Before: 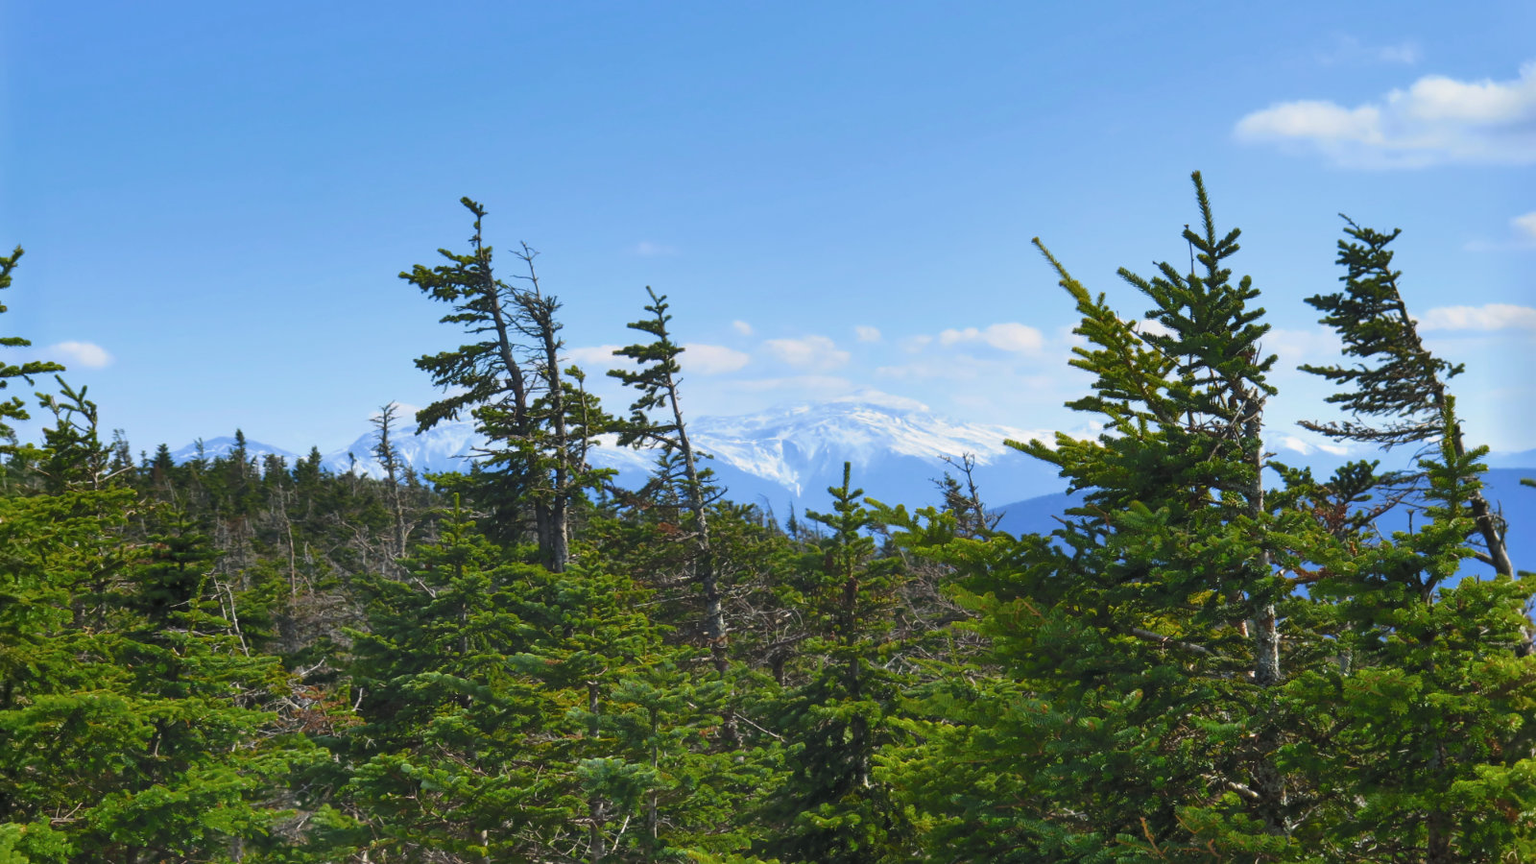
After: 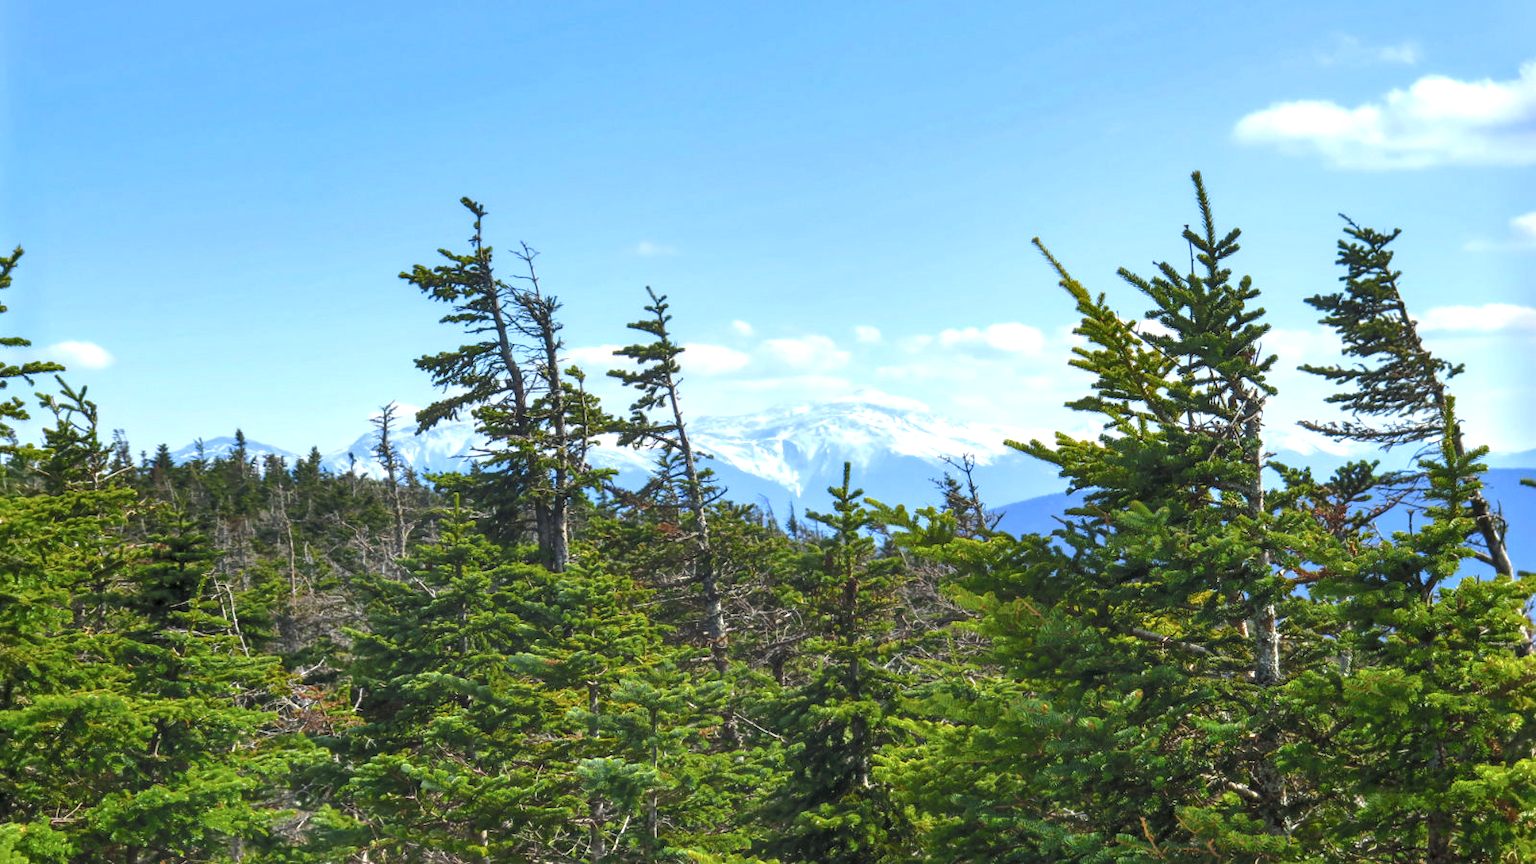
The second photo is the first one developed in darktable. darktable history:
local contrast: detail 130%
exposure: exposure 0.607 EV, compensate highlight preservation false
